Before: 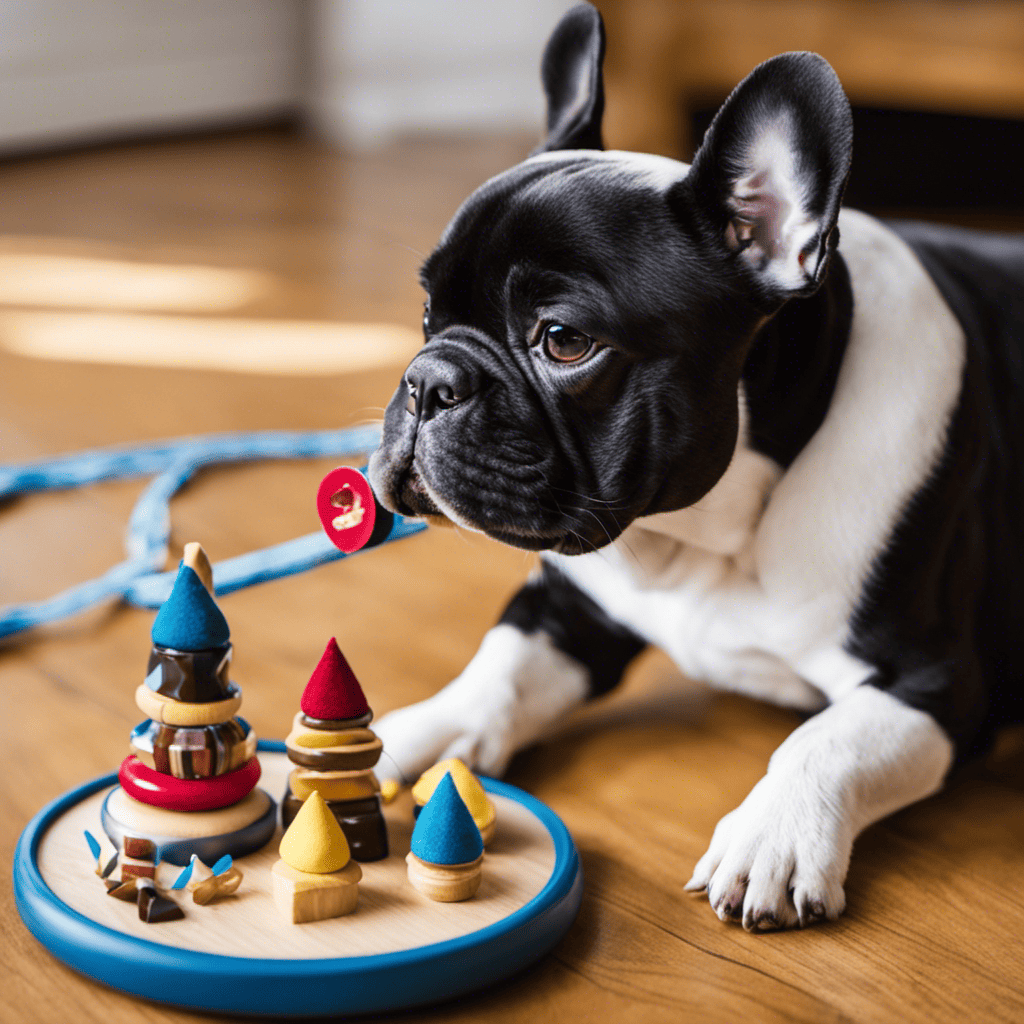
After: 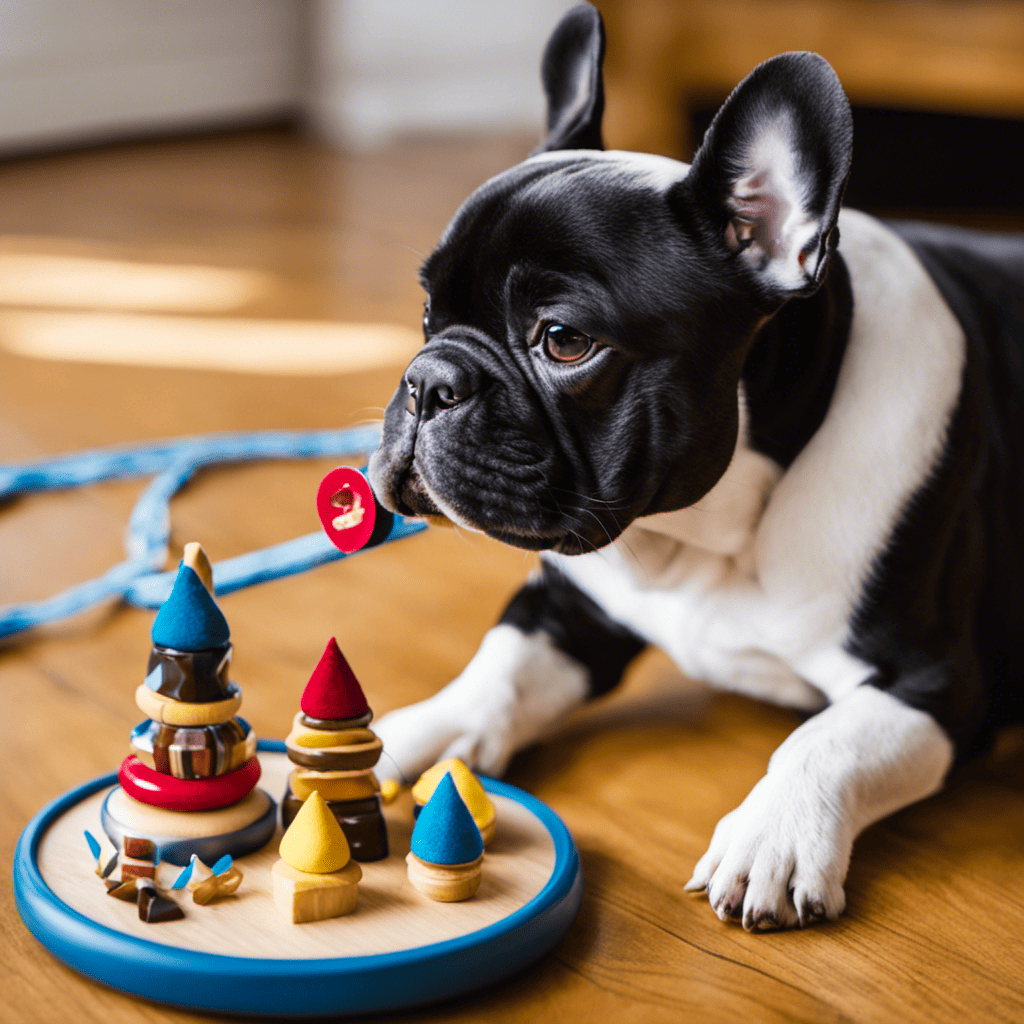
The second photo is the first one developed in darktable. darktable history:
color balance: output saturation 110%
